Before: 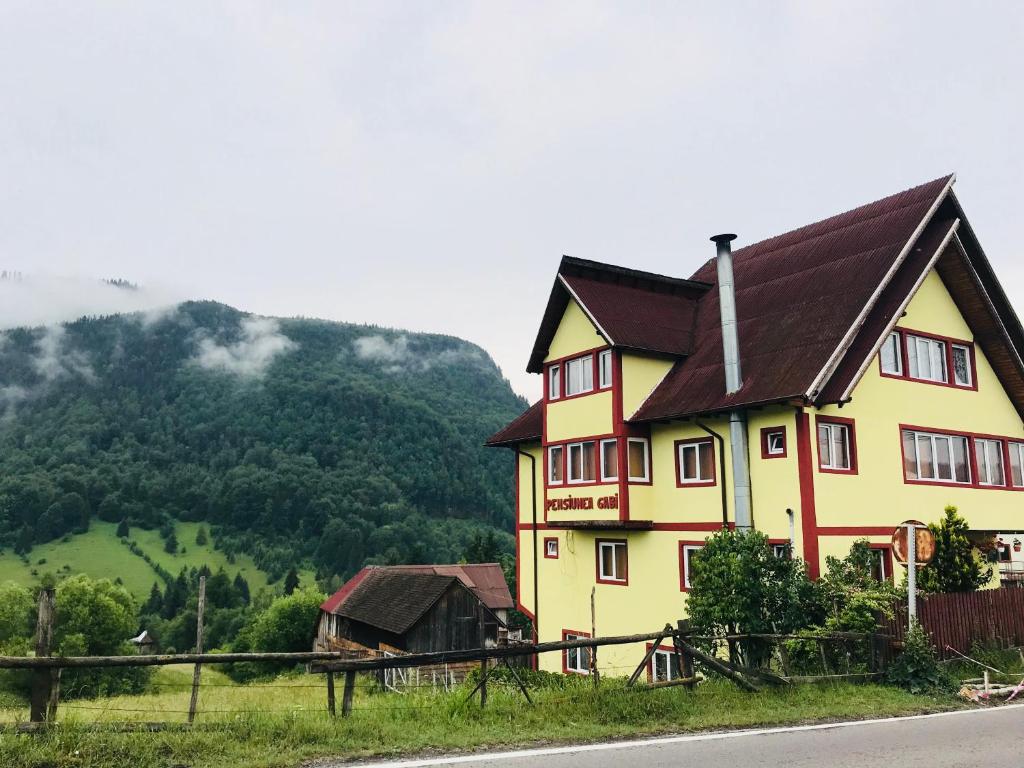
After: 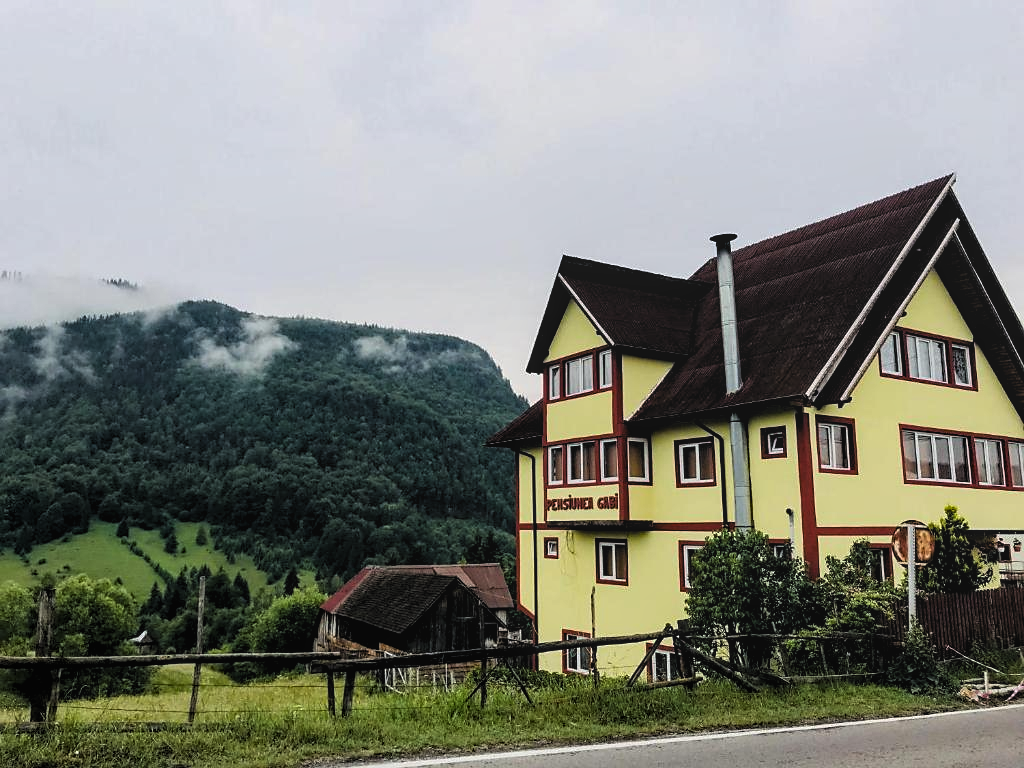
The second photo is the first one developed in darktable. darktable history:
levels: levels [0.116, 0.574, 1]
haze removal: strength 0.286, distance 0.251, compatibility mode true, adaptive false
local contrast: detail 109%
sharpen: radius 1.478, amount 0.398, threshold 1.535
